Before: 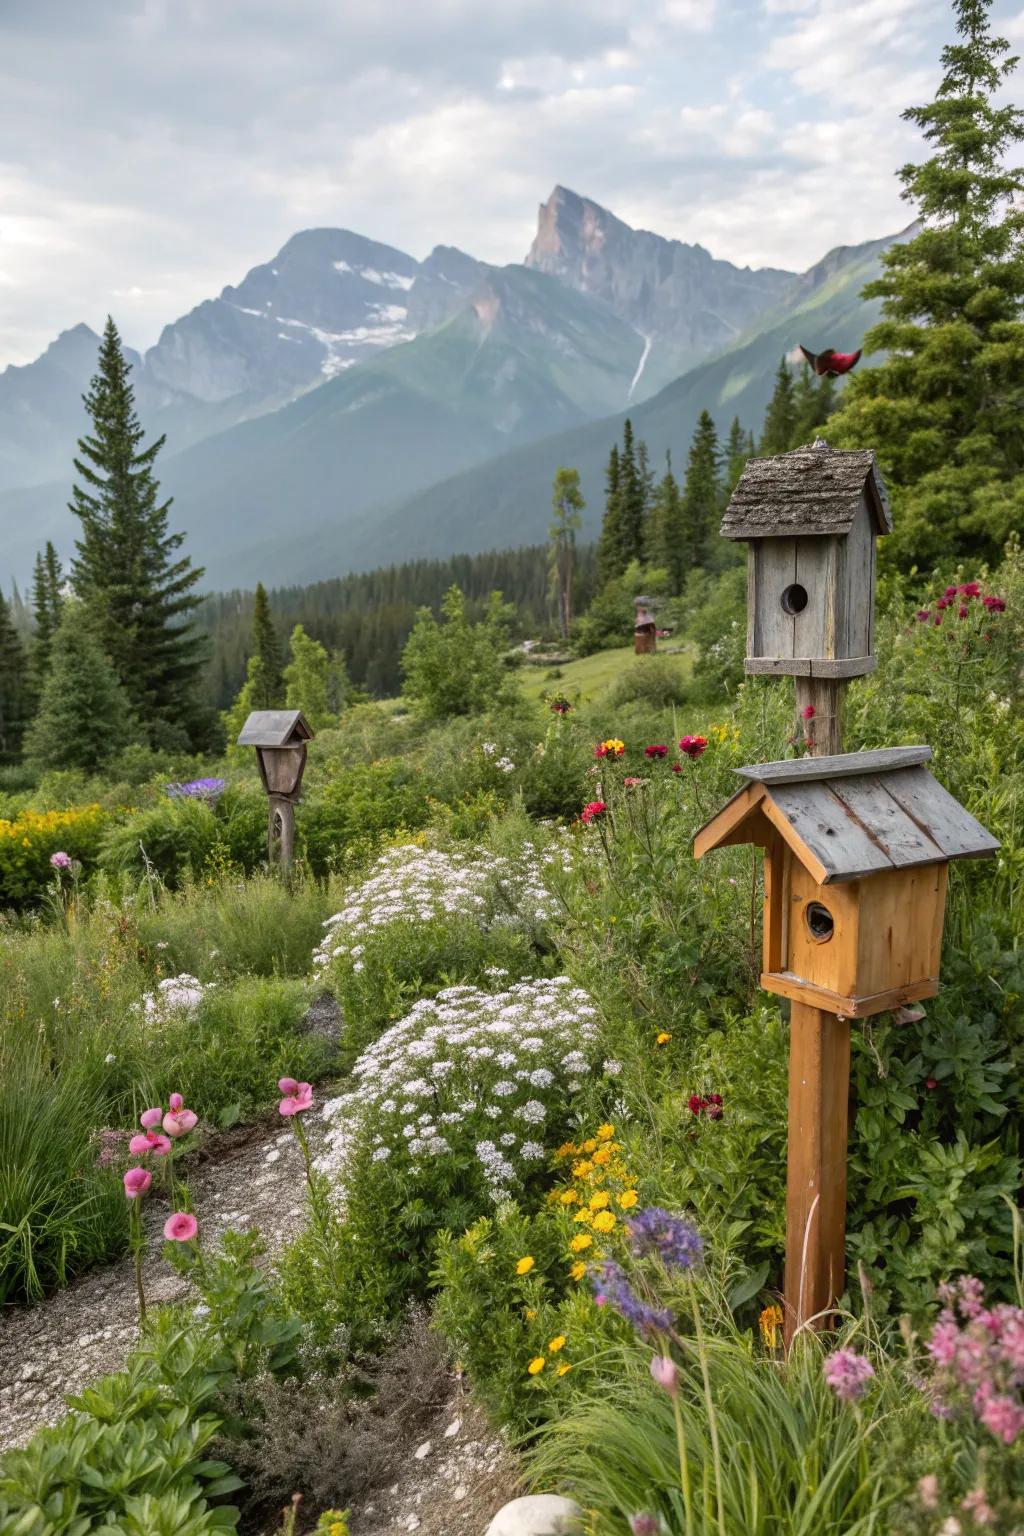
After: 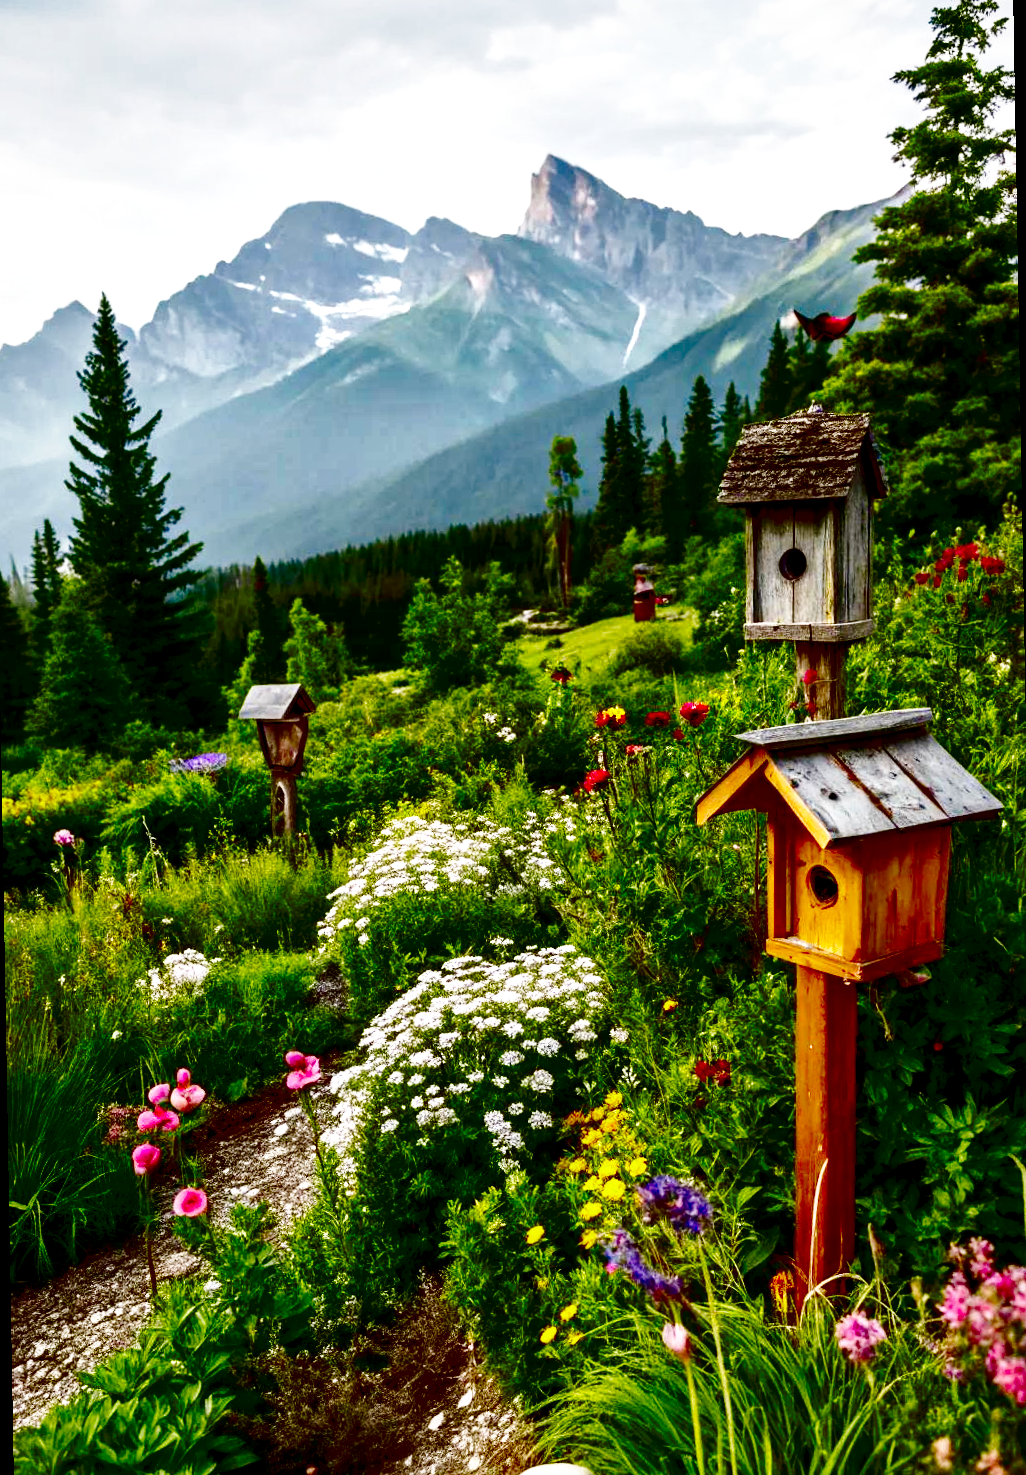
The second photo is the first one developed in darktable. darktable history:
rotate and perspective: rotation -1°, crop left 0.011, crop right 0.989, crop top 0.025, crop bottom 0.975
contrast brightness saturation: brightness -1, saturation 1
local contrast: mode bilateral grid, contrast 25, coarseness 60, detail 151%, midtone range 0.2
color calibration: illuminant same as pipeline (D50), adaptation none (bypass)
exposure: black level correction 0.01, exposure 0.011 EV, compensate highlight preservation false
base curve: curves: ch0 [(0, 0) (0.007, 0.004) (0.027, 0.03) (0.046, 0.07) (0.207, 0.54) (0.442, 0.872) (0.673, 0.972) (1, 1)], preserve colors none
